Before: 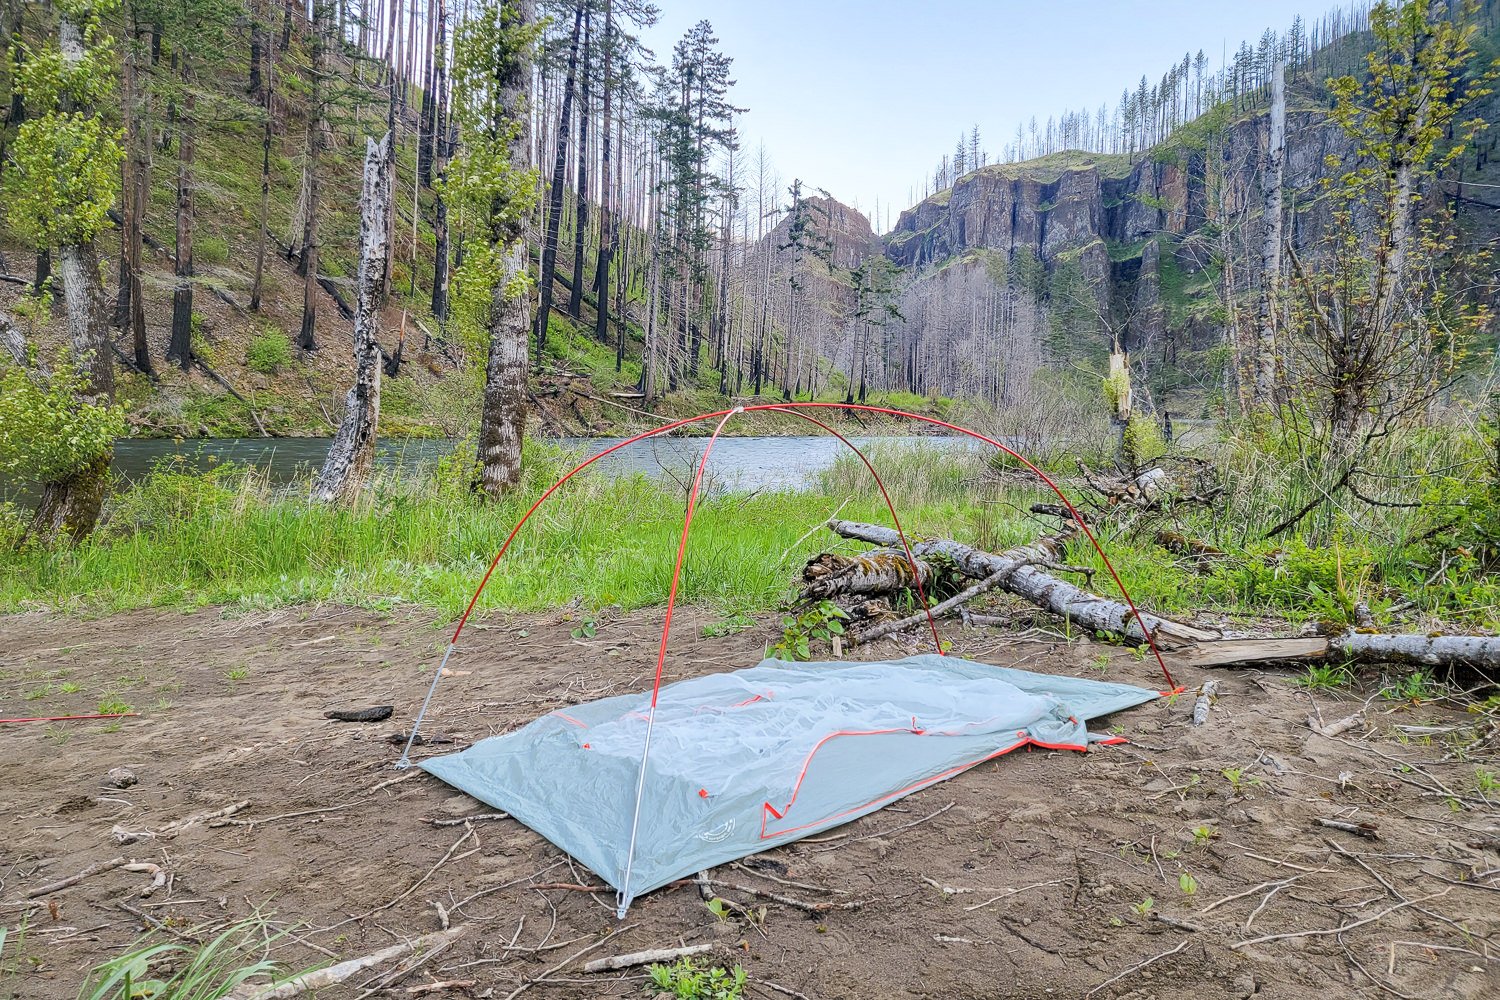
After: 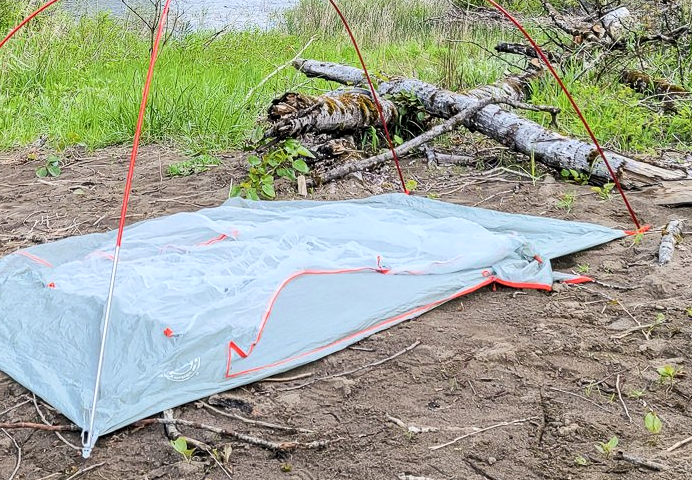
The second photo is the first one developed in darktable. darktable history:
contrast brightness saturation: contrast 0.15, brightness 0.045
crop: left 35.712%, top 46.11%, right 18.107%, bottom 5.812%
local contrast: highlights 107%, shadows 103%, detail 120%, midtone range 0.2
